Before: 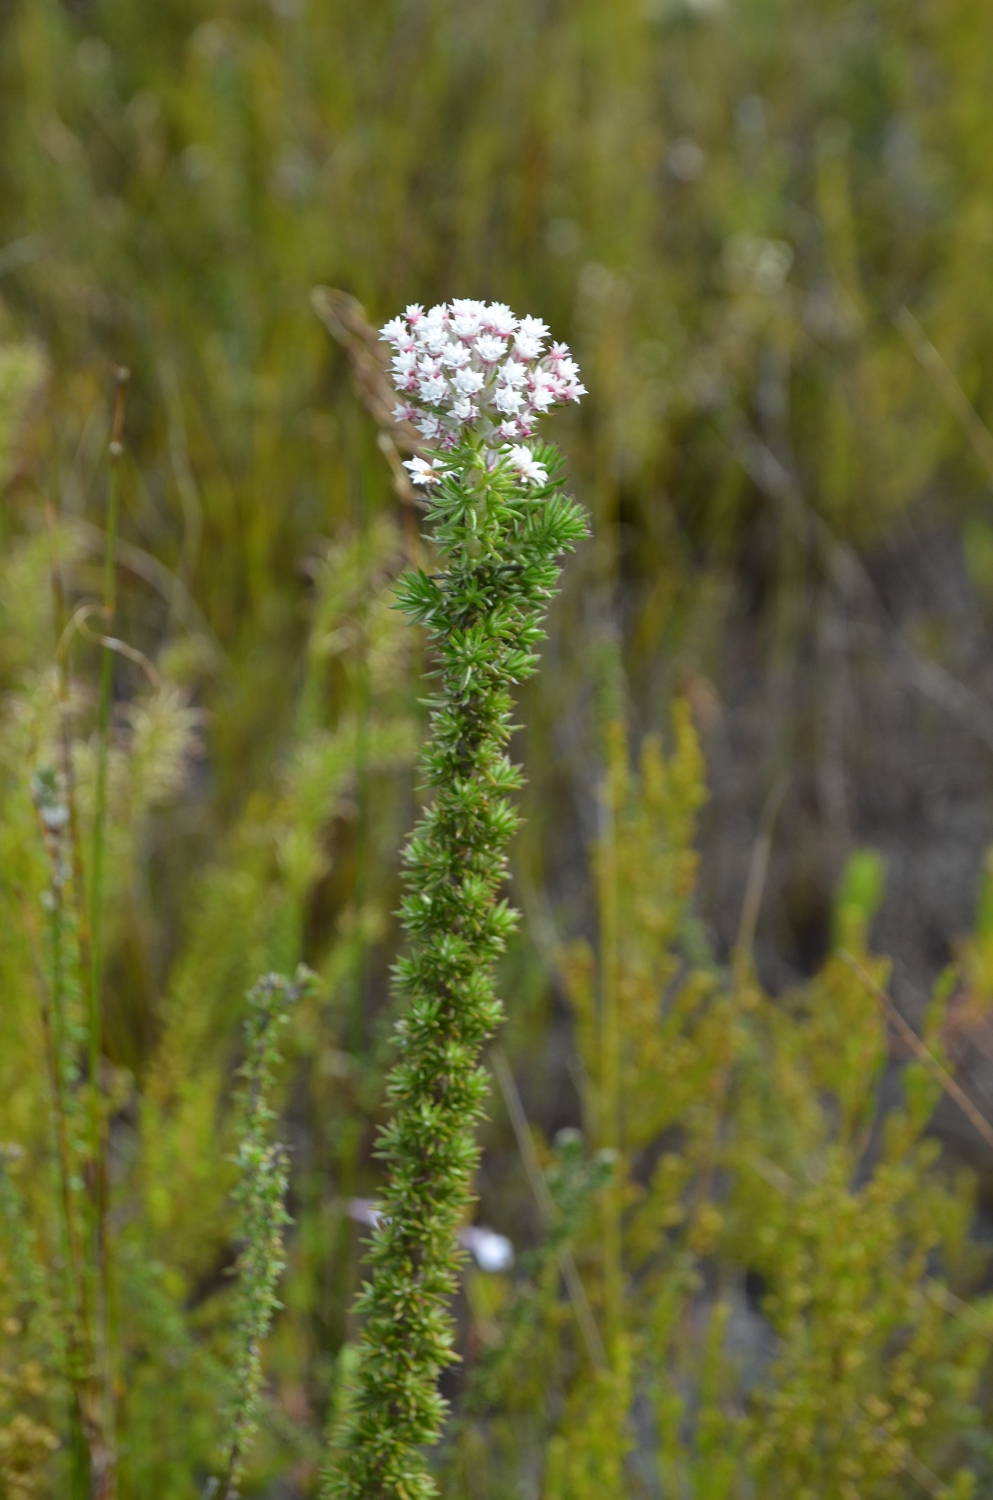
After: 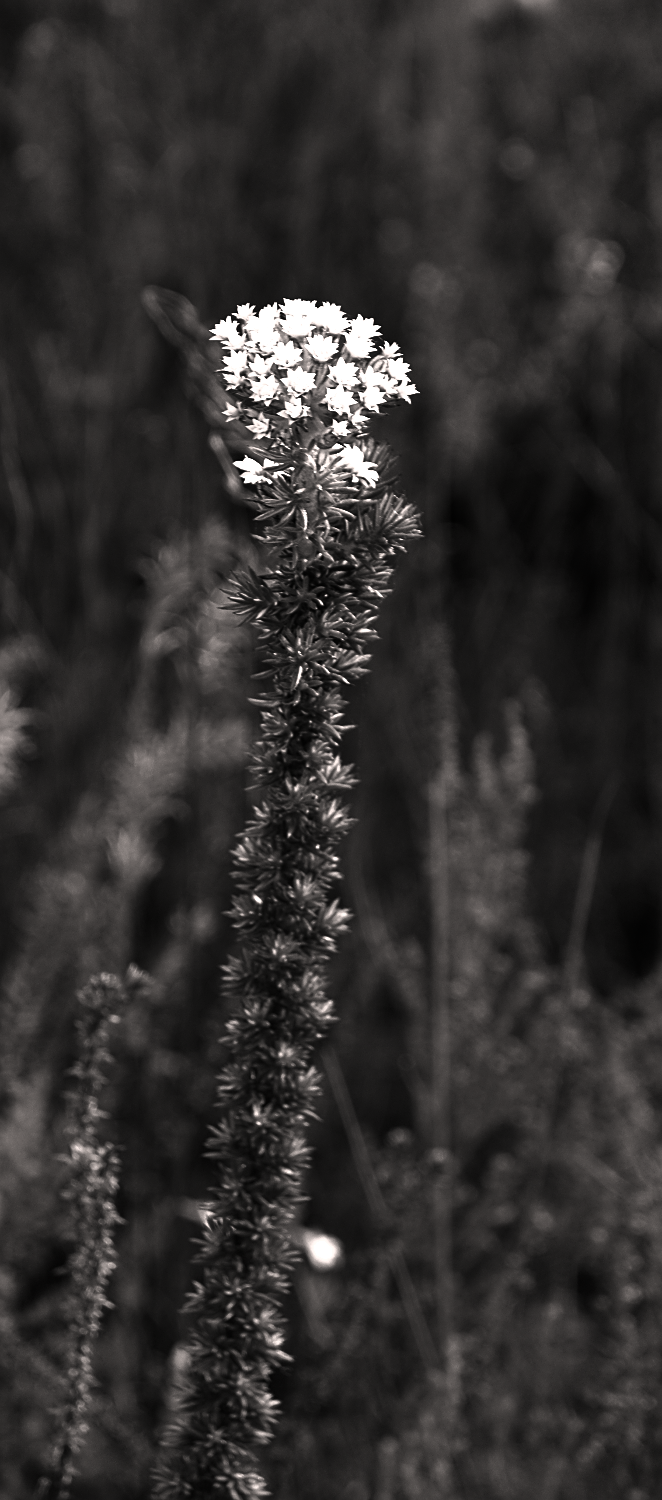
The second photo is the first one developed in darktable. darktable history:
crop: left 17.032%, right 16.252%
exposure: black level correction 0, exposure 0.698 EV, compensate exposure bias true, compensate highlight preservation false
color zones: curves: ch1 [(0.113, 0.438) (0.75, 0.5)]; ch2 [(0.12, 0.526) (0.75, 0.5)], mix 24.37%
sharpen: on, module defaults
shadows and highlights: shadows -62.9, white point adjustment -5.32, highlights 62.23
color correction: highlights a* 5.88, highlights b* 4.85
contrast brightness saturation: contrast -0.034, brightness -0.57, saturation -0.996
